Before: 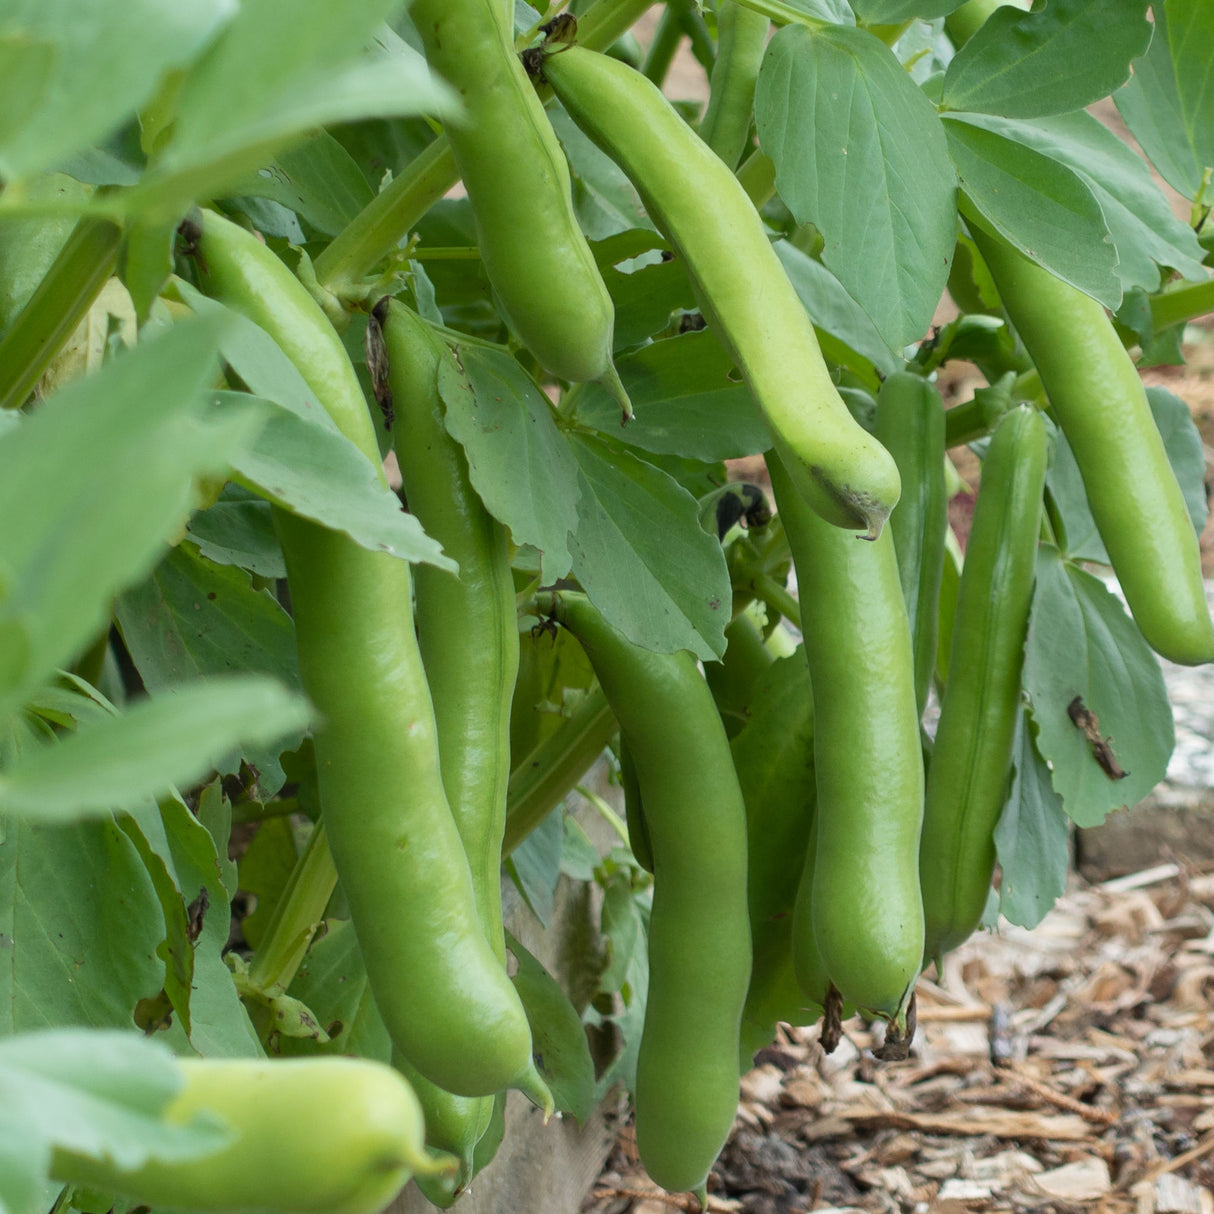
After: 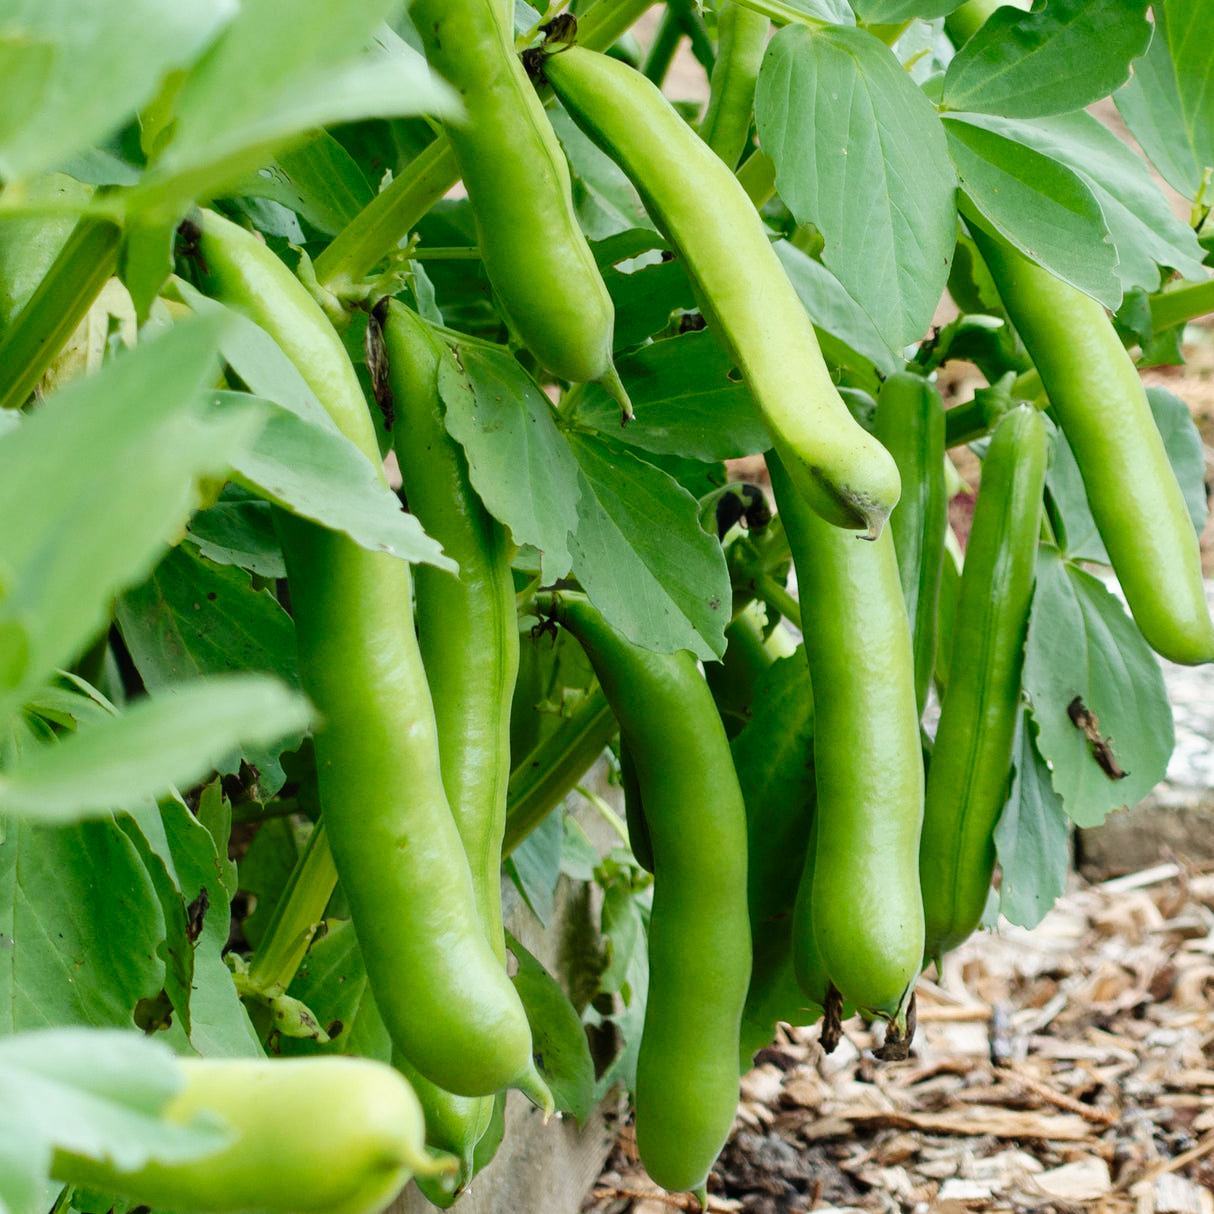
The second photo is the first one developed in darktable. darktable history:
tone curve: curves: ch0 [(0, 0) (0.003, 0.003) (0.011, 0.005) (0.025, 0.008) (0.044, 0.012) (0.069, 0.02) (0.1, 0.031) (0.136, 0.047) (0.177, 0.088) (0.224, 0.141) (0.277, 0.222) (0.335, 0.32) (0.399, 0.422) (0.468, 0.523) (0.543, 0.623) (0.623, 0.716) (0.709, 0.796) (0.801, 0.878) (0.898, 0.957) (1, 1)], preserve colors none
color correction: saturation 0.98
